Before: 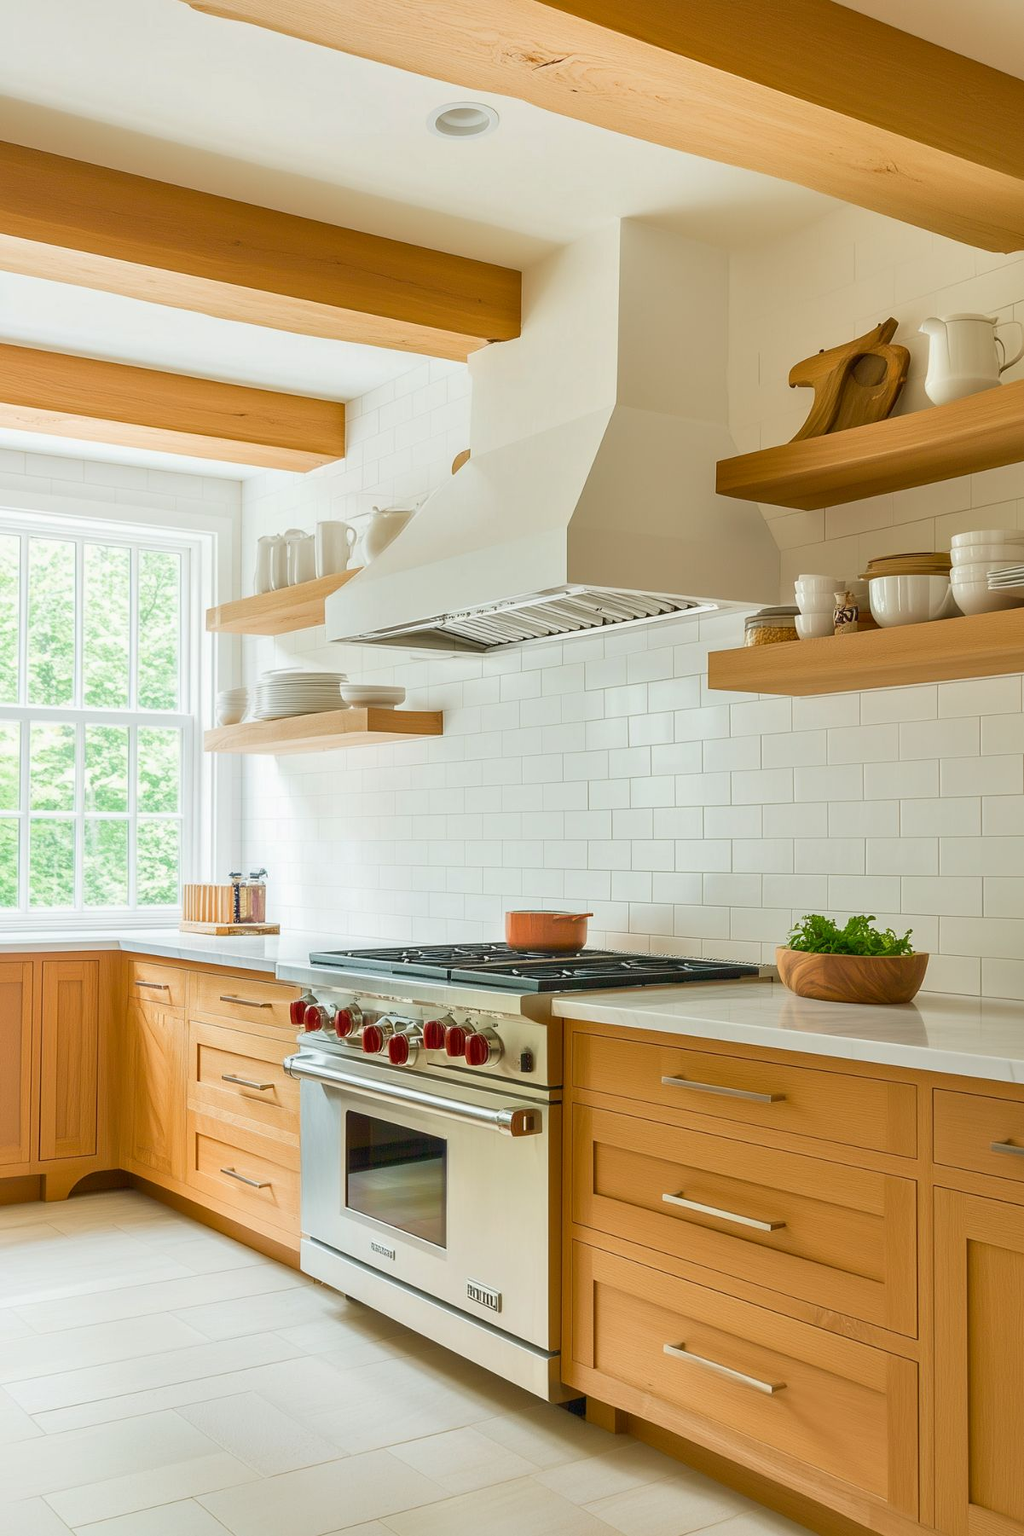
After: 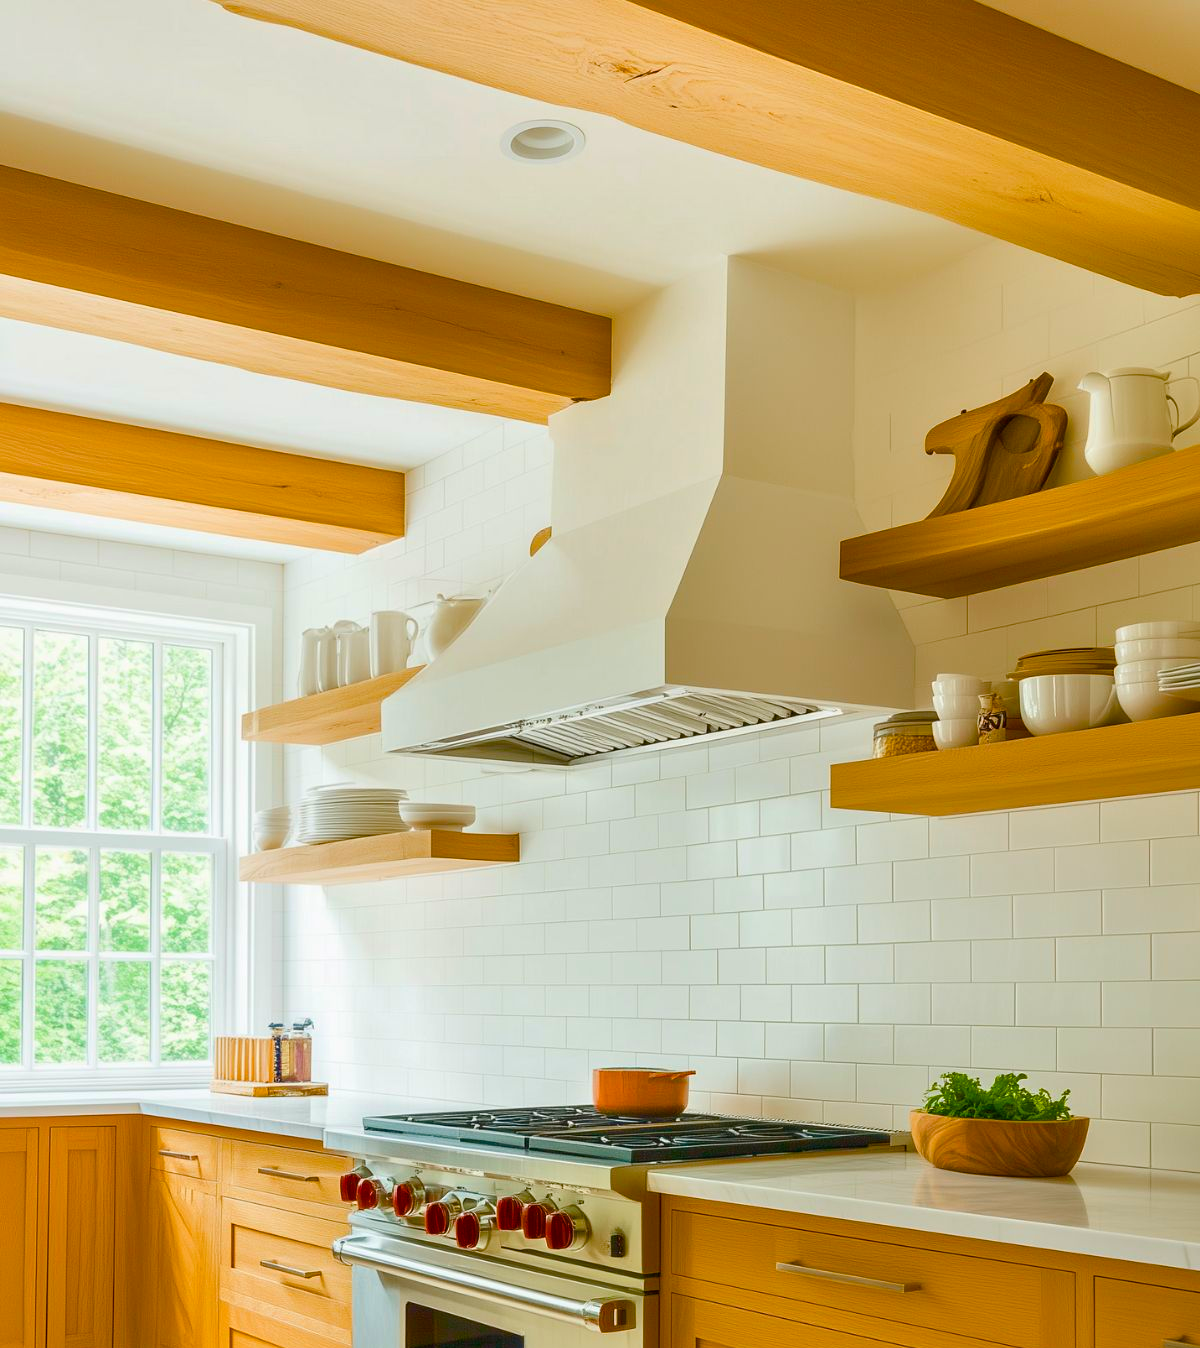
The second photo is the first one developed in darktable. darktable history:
crop: bottom 24.967%
color balance rgb: perceptual saturation grading › global saturation 20%, perceptual saturation grading › highlights -25%, perceptual saturation grading › shadows 25%, global vibrance 50%
